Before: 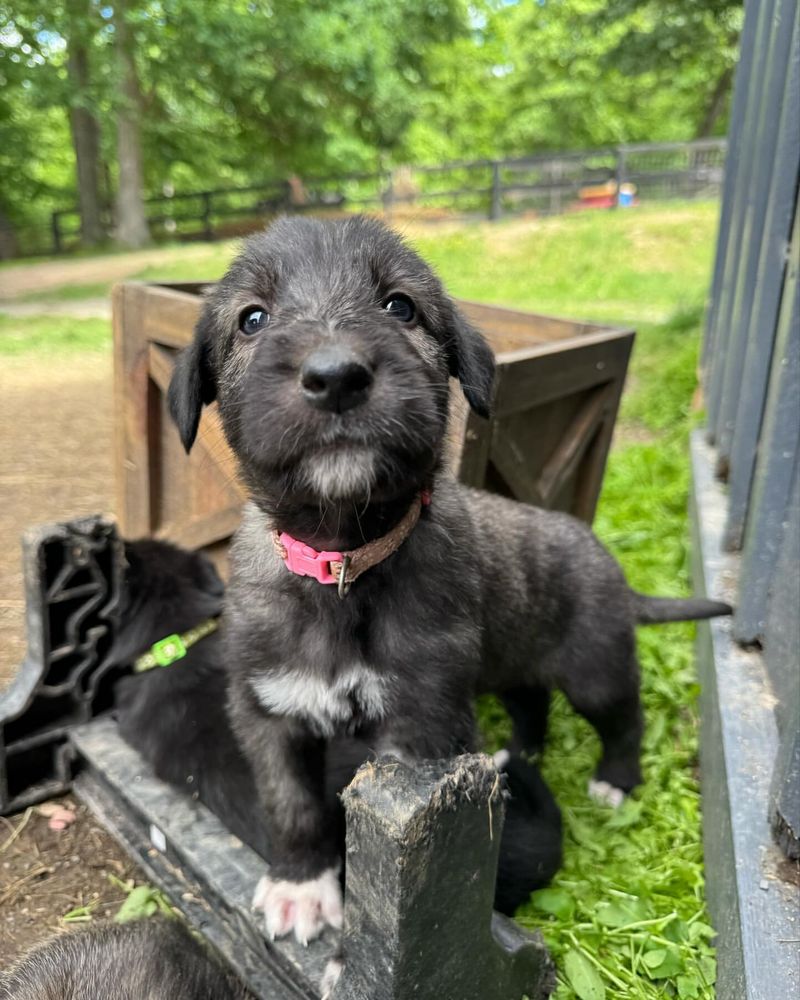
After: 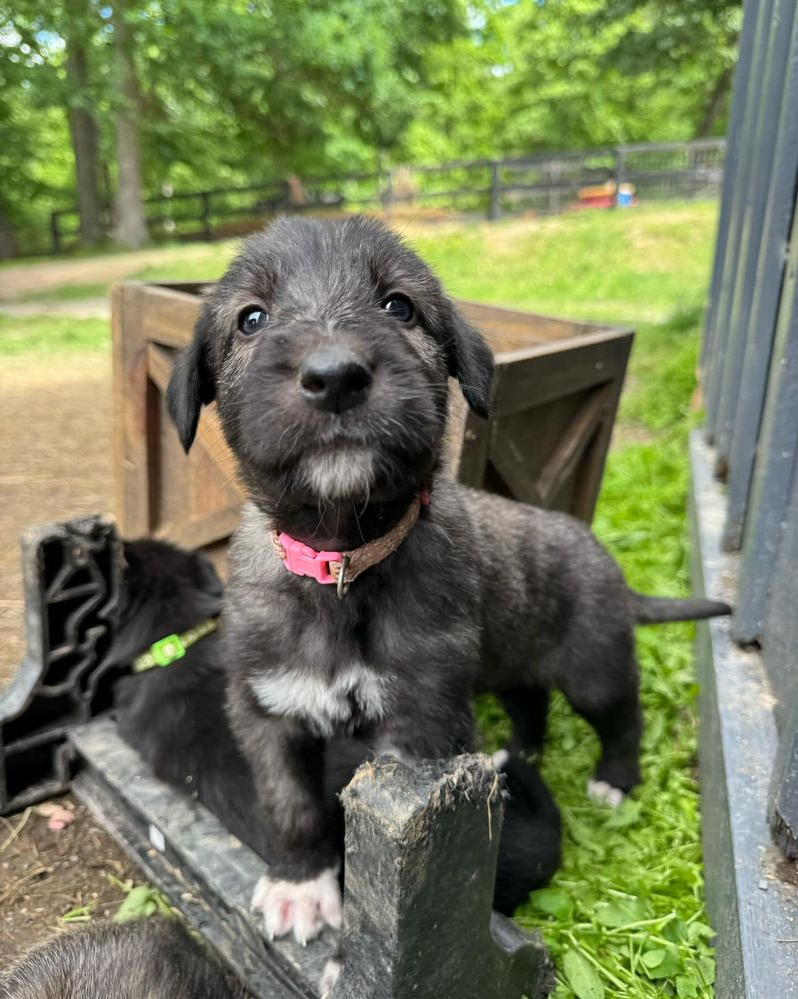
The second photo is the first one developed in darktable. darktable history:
shadows and highlights: radius 133.83, soften with gaussian
crop and rotate: left 0.126%
